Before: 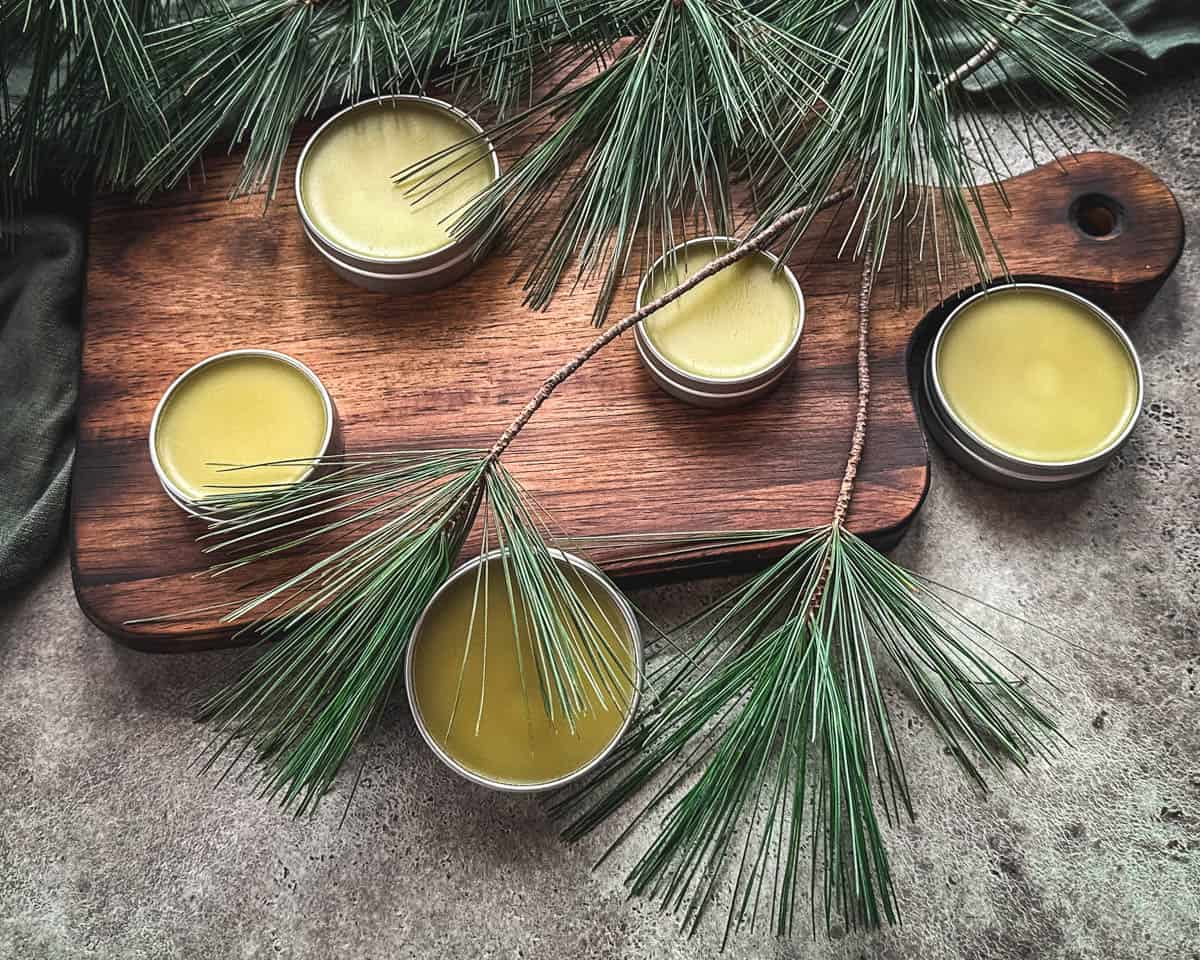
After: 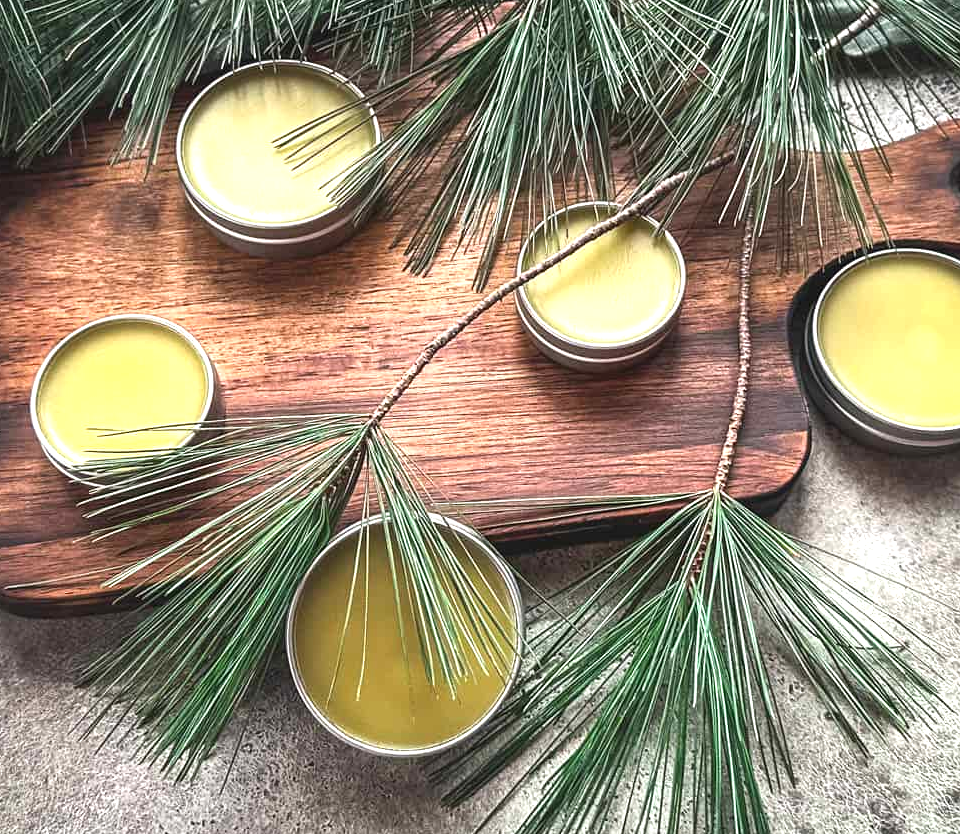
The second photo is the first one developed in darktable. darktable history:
crop: left 9.937%, top 3.658%, right 9.263%, bottom 9.233%
exposure: black level correction 0, exposure 0.697 EV, compensate highlight preservation false
